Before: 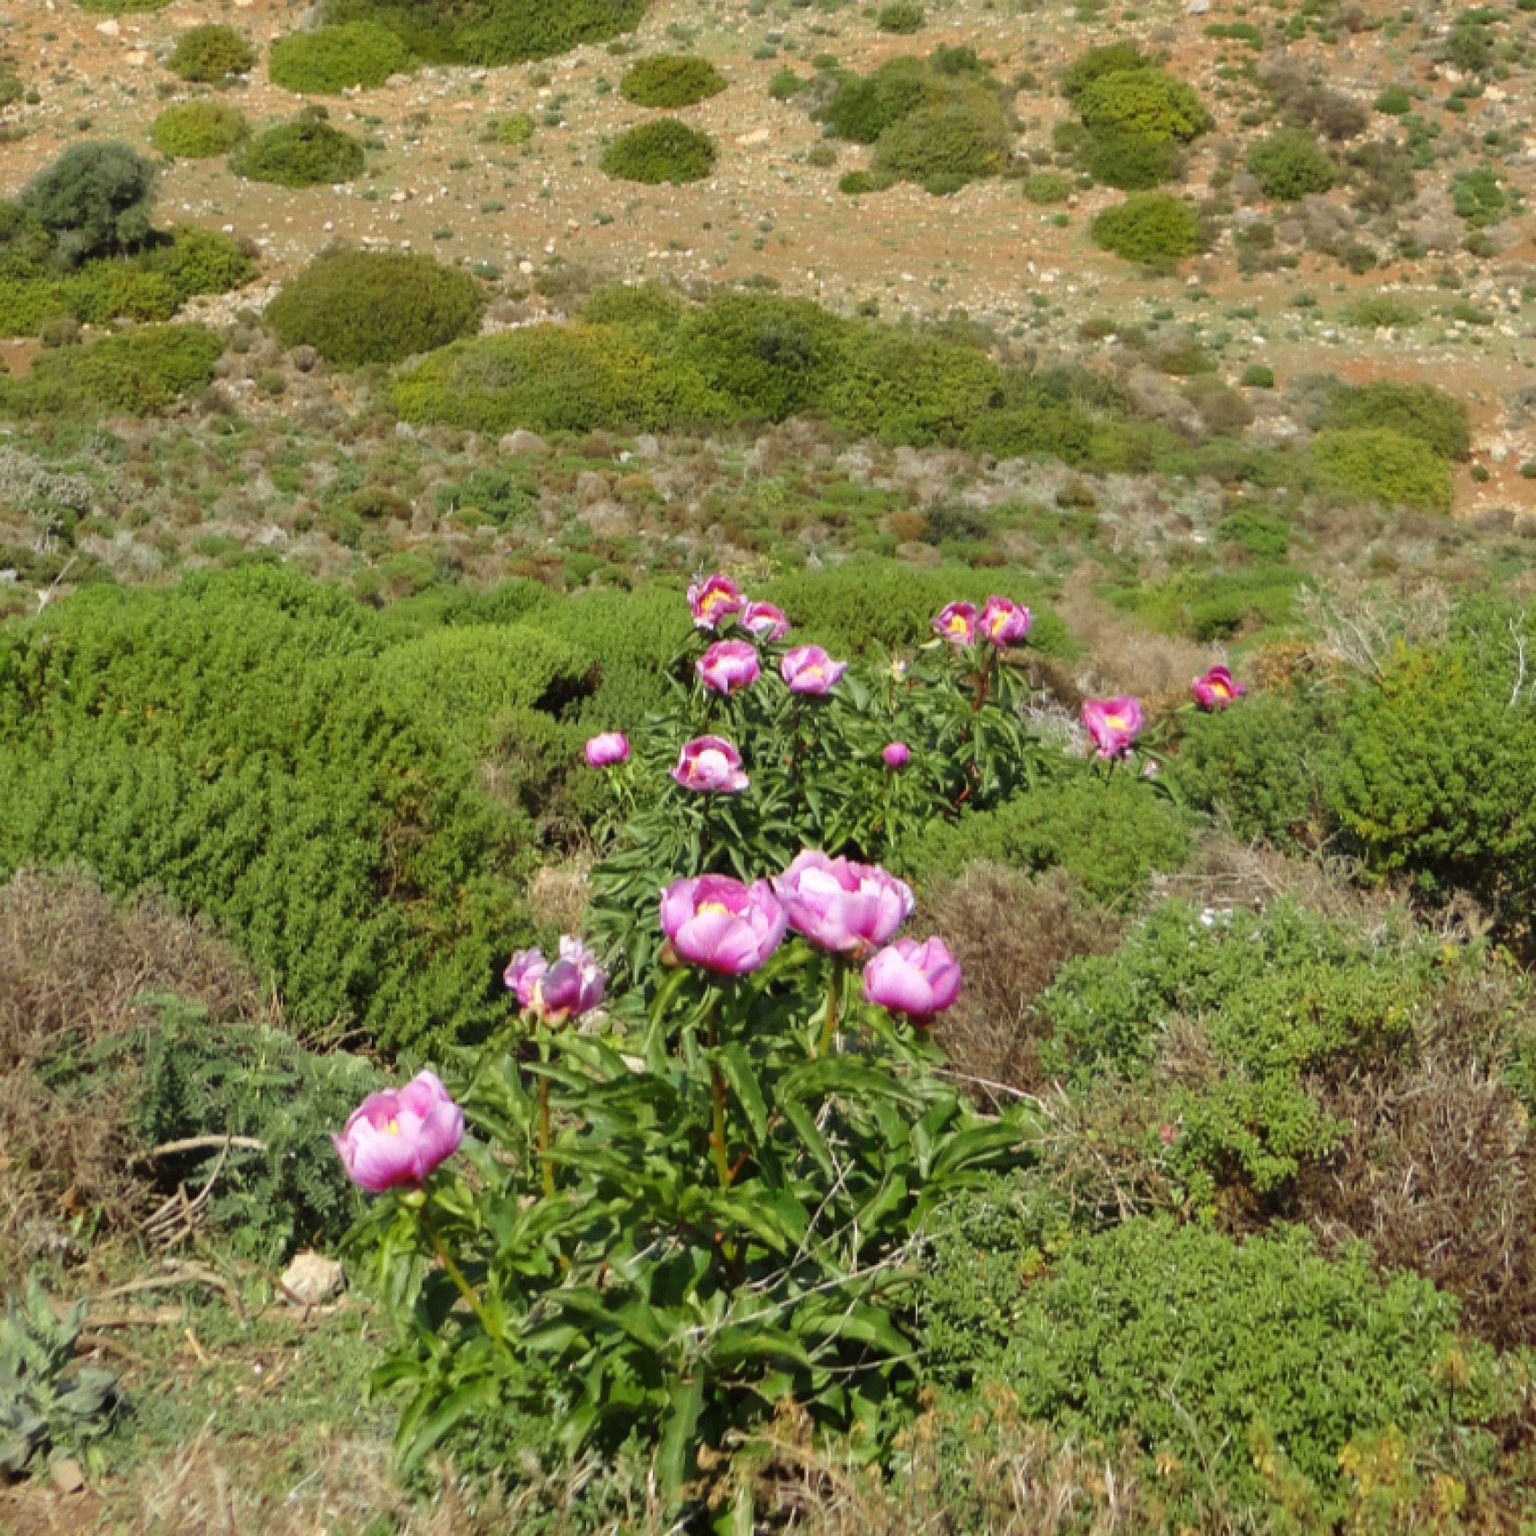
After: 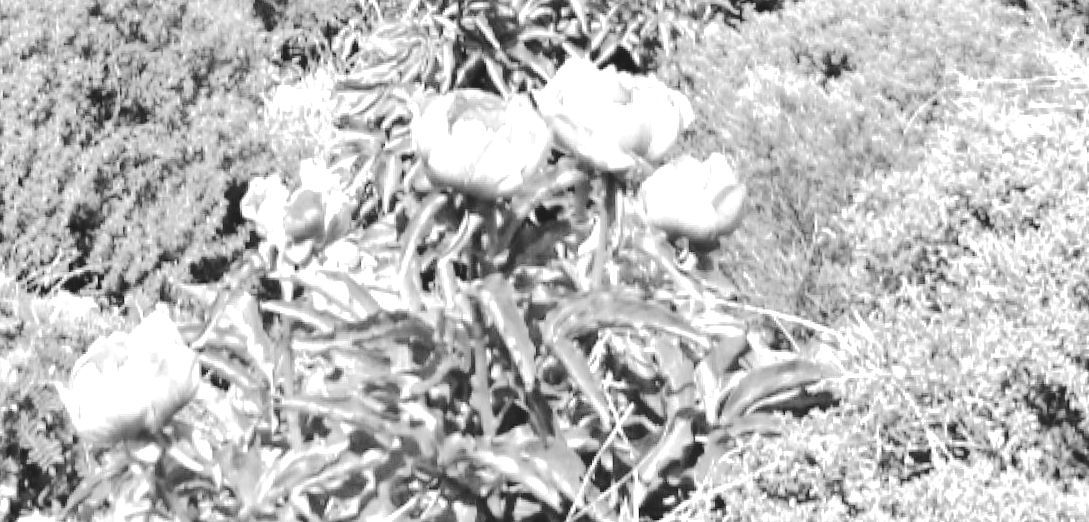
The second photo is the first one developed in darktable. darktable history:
rotate and perspective: rotation -1.32°, lens shift (horizontal) -0.031, crop left 0.015, crop right 0.985, crop top 0.047, crop bottom 0.982
crop: left 18.091%, top 51.13%, right 17.525%, bottom 16.85%
tone curve: curves: ch0 [(0, 0) (0.003, 0.079) (0.011, 0.083) (0.025, 0.088) (0.044, 0.095) (0.069, 0.106) (0.1, 0.115) (0.136, 0.127) (0.177, 0.152) (0.224, 0.198) (0.277, 0.263) (0.335, 0.371) (0.399, 0.483) (0.468, 0.582) (0.543, 0.664) (0.623, 0.726) (0.709, 0.793) (0.801, 0.842) (0.898, 0.896) (1, 1)], preserve colors none
exposure: black level correction 0, exposure 1.7 EV, compensate exposure bias true, compensate highlight preservation false
monochrome: a -35.87, b 49.73, size 1.7
color correction: highlights a* 2.72, highlights b* 22.8
shadows and highlights: shadows 37.27, highlights -28.18, soften with gaussian
contrast equalizer: y [[0.5, 0.5, 0.472, 0.5, 0.5, 0.5], [0.5 ×6], [0.5 ×6], [0 ×6], [0 ×6]]
